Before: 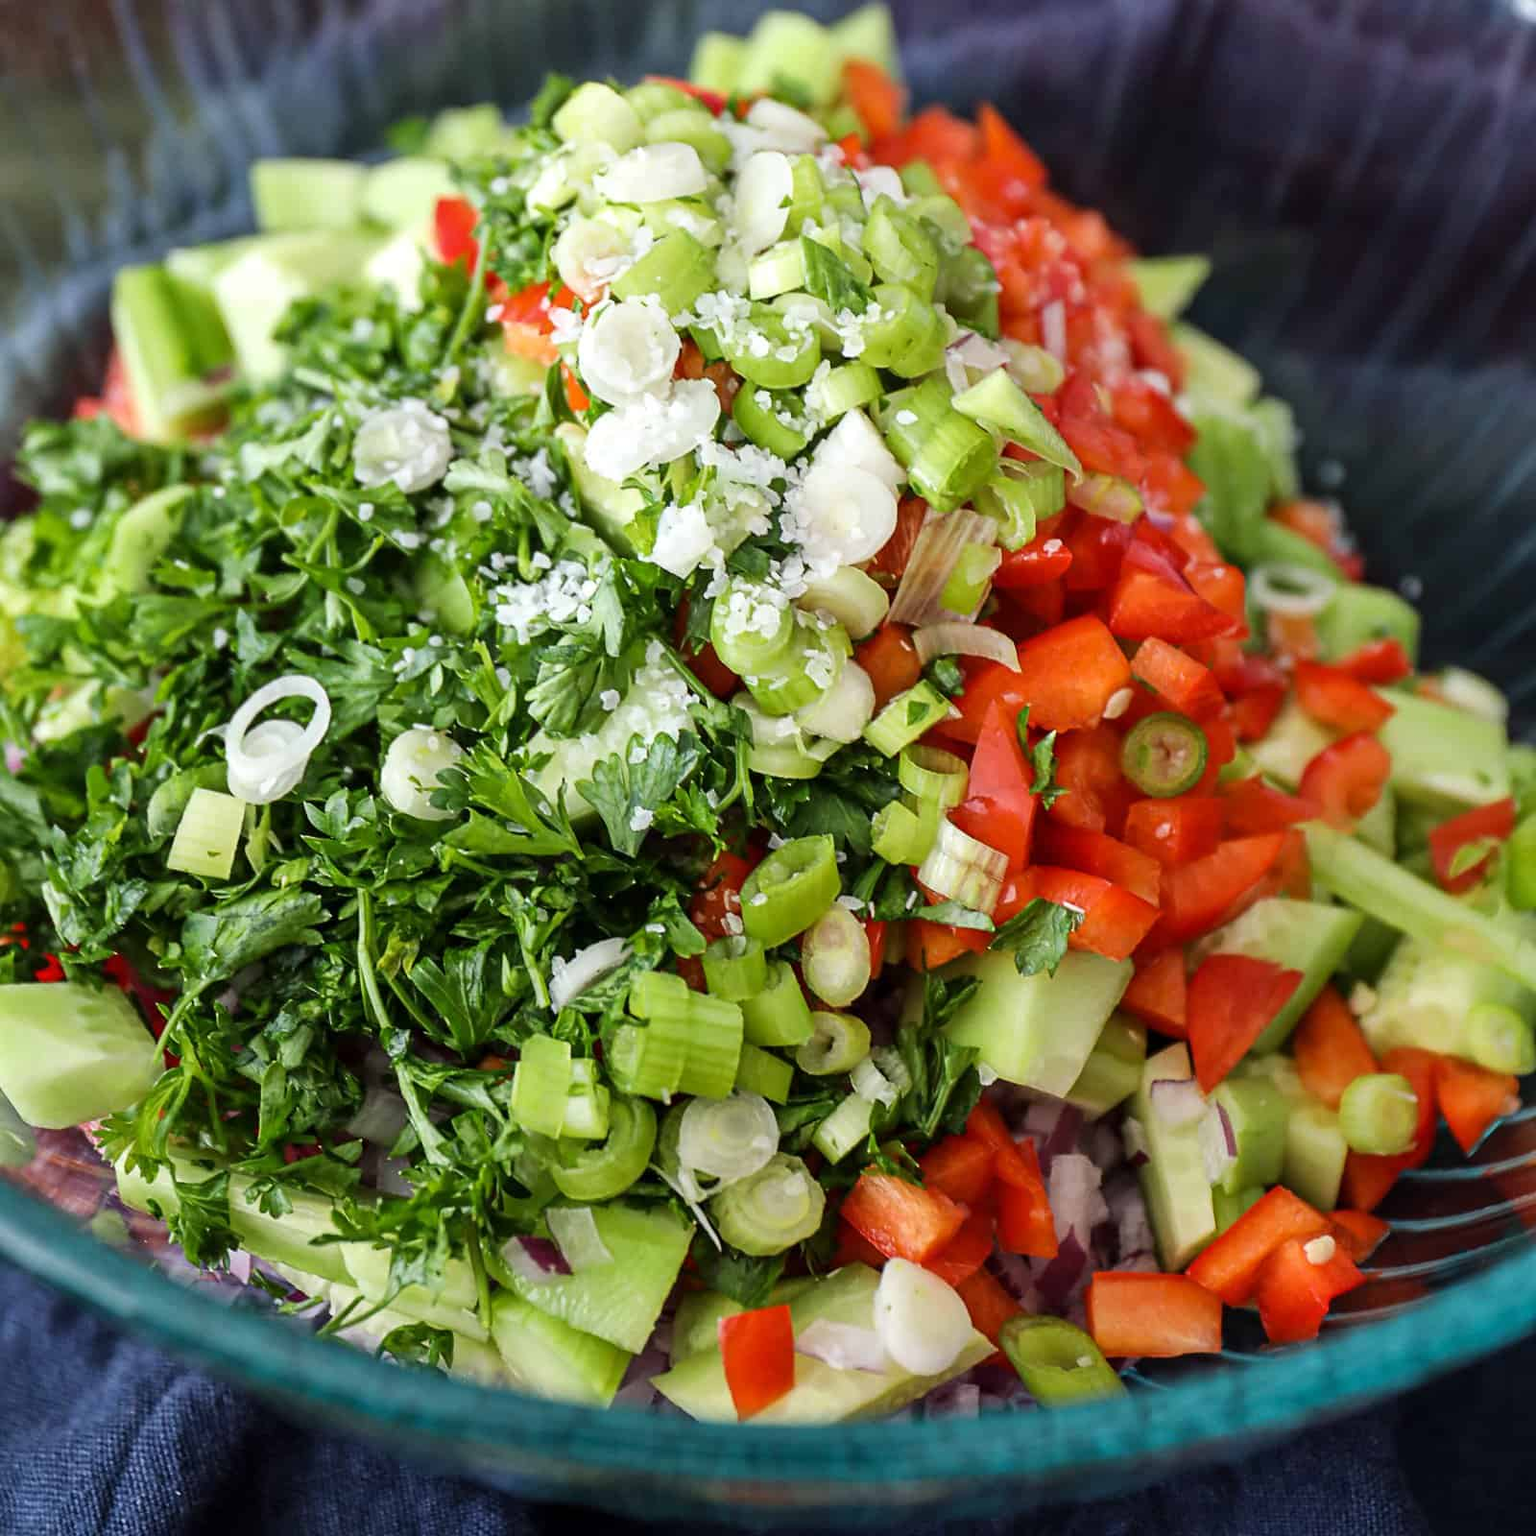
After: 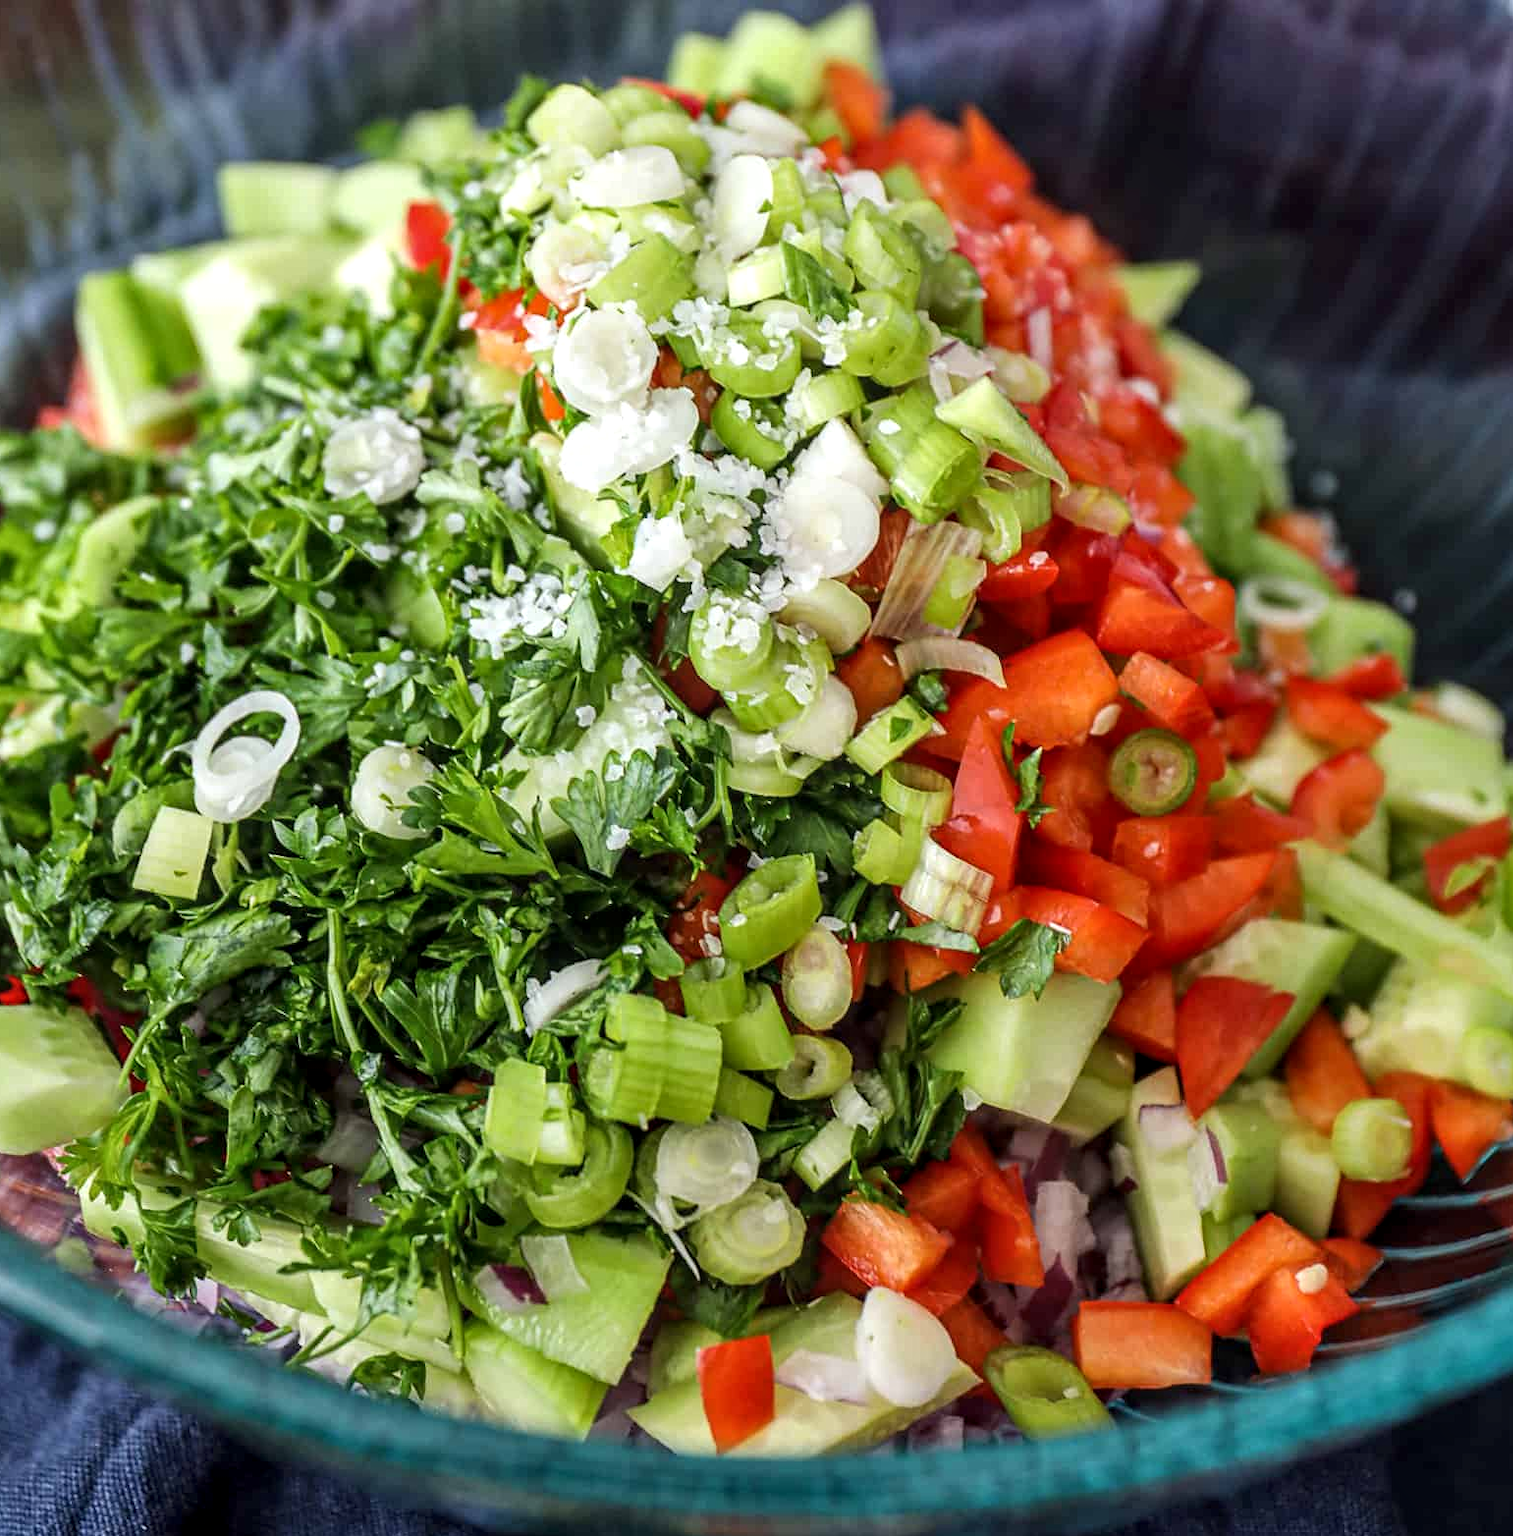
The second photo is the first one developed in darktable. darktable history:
local contrast: on, module defaults
crop and rotate: left 2.536%, right 1.107%, bottom 2.246%
